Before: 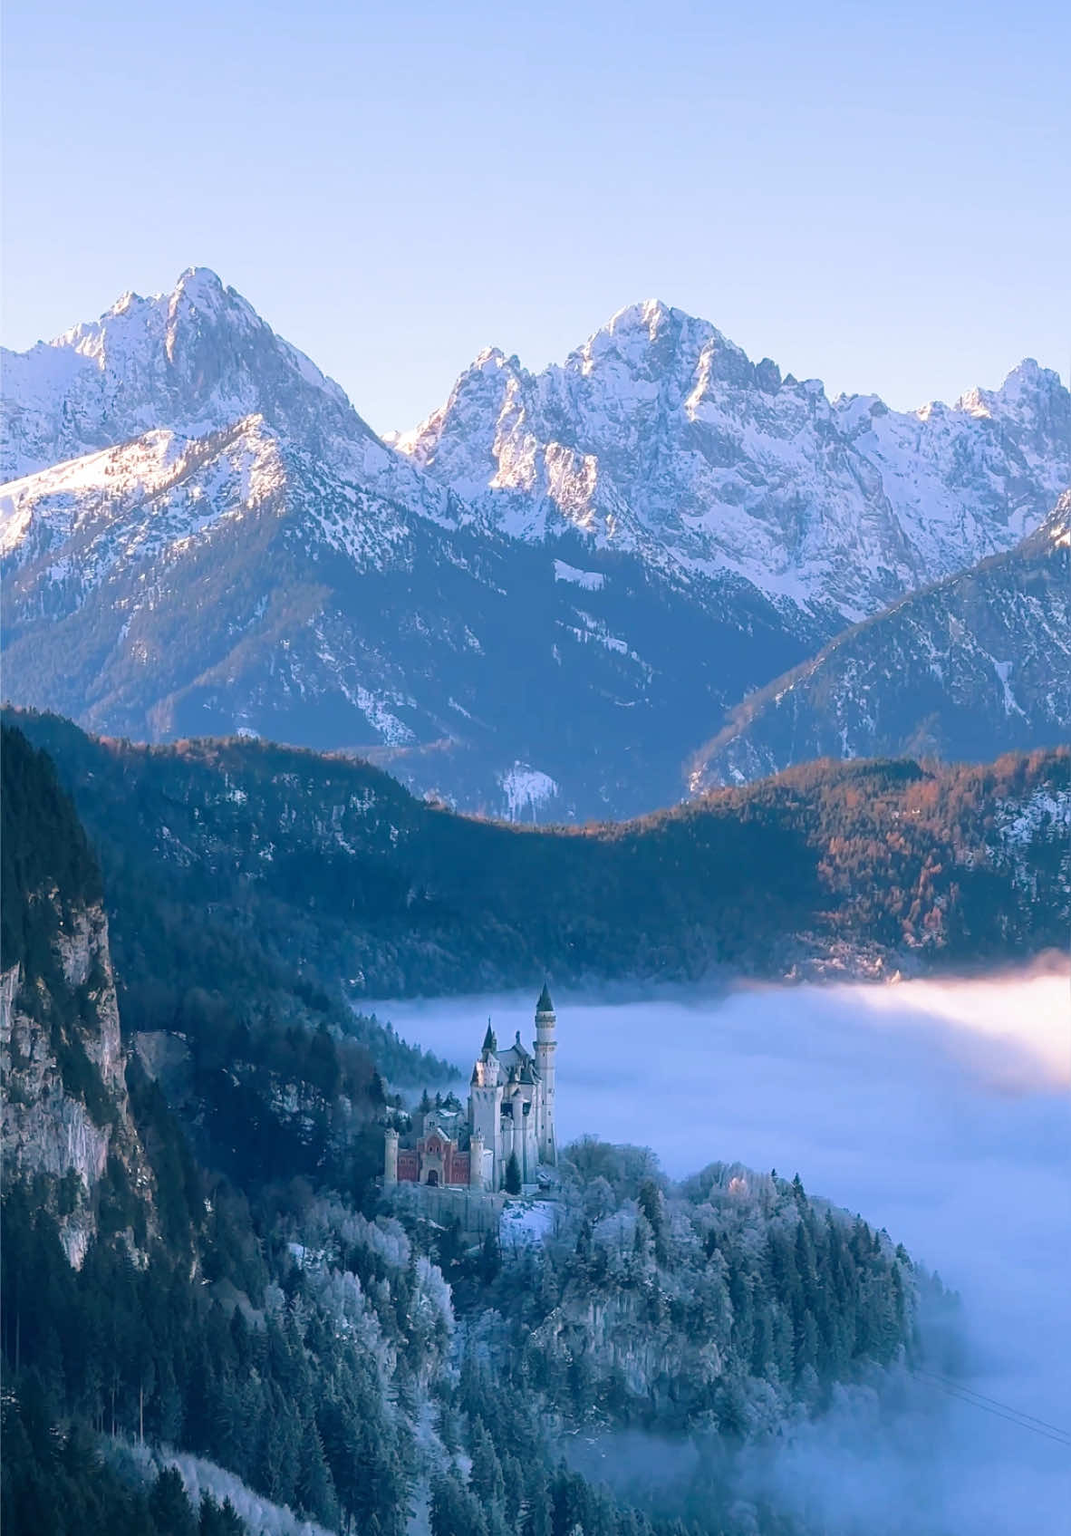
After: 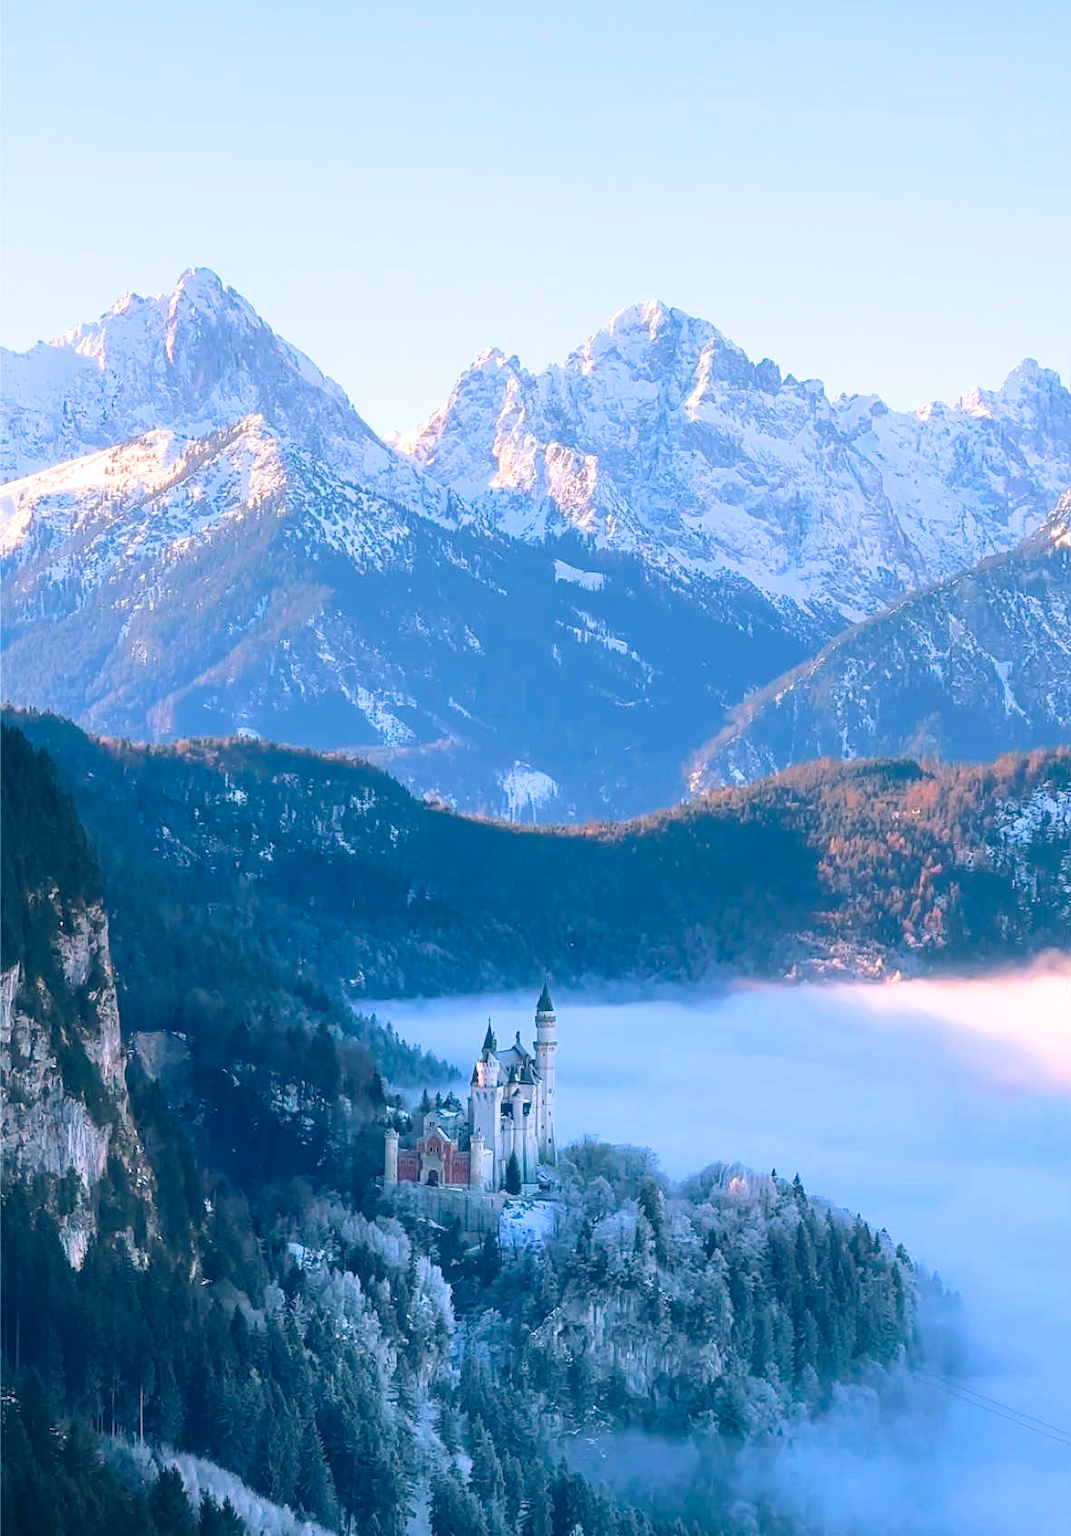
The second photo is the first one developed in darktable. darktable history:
contrast brightness saturation: contrast 0.196, brightness 0.157, saturation 0.226
